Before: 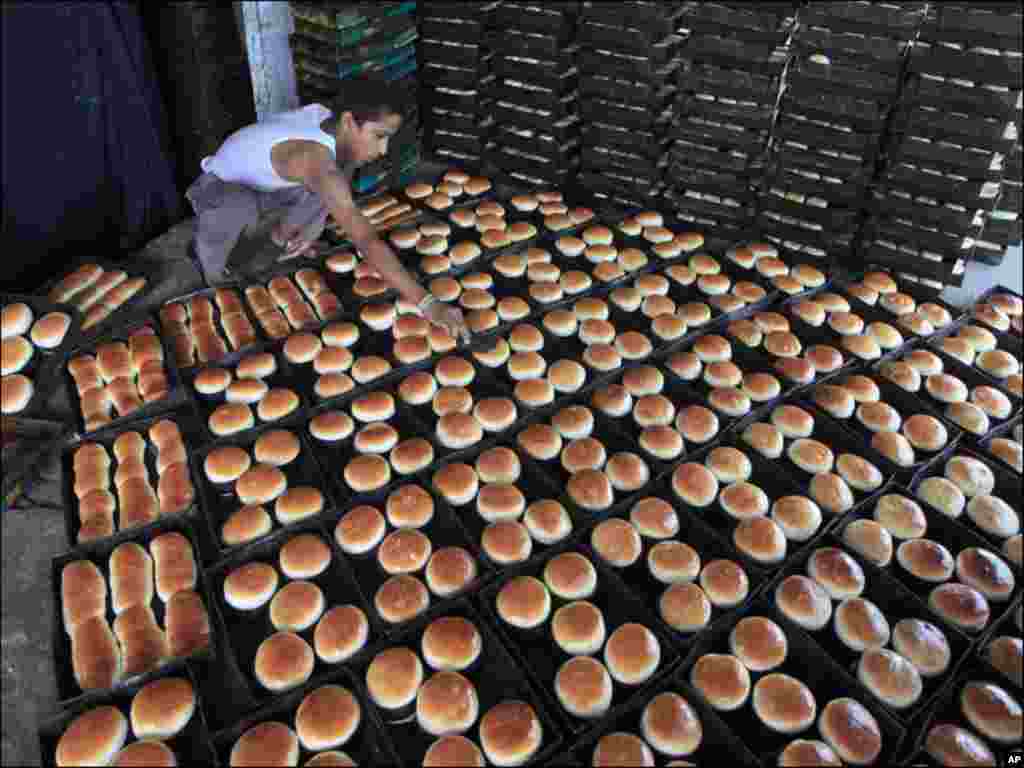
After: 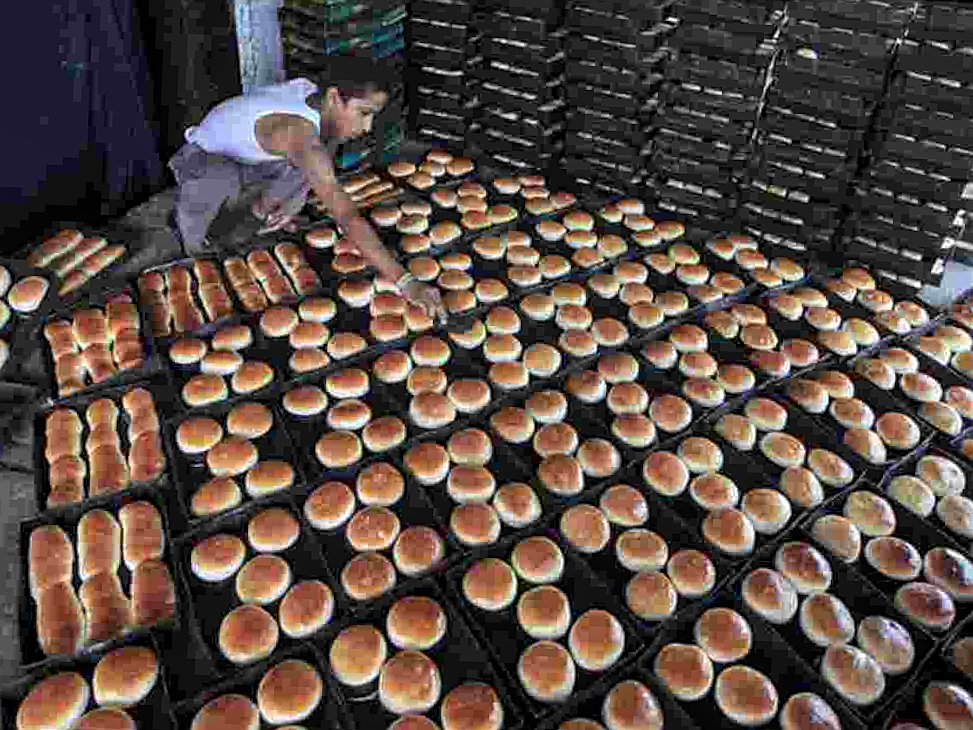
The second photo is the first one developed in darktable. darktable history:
local contrast: on, module defaults
sharpen: on, module defaults
crop and rotate: angle -2.25°
exposure: exposure -0.004 EV, compensate highlight preservation false
